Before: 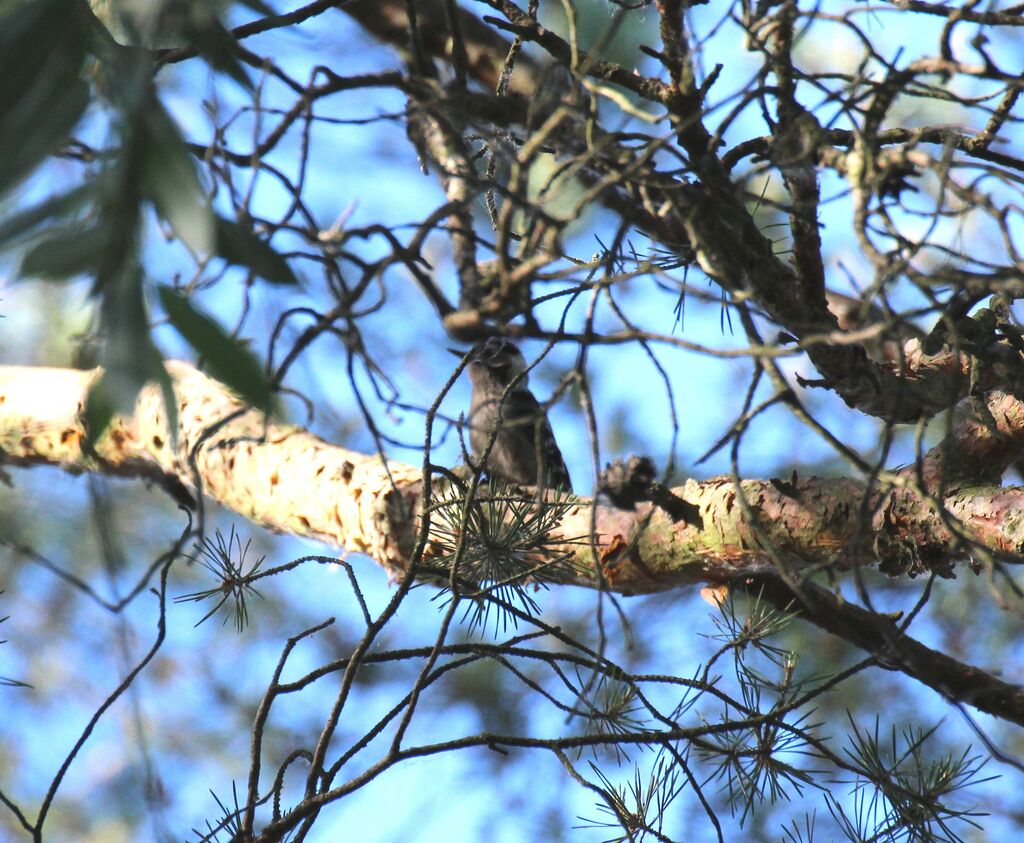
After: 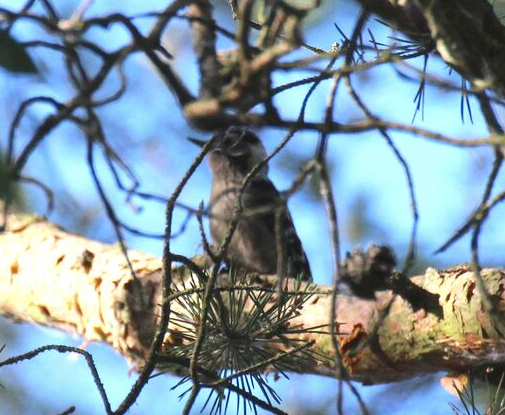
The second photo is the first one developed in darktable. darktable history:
crop: left 25.408%, top 25.095%, right 25.189%, bottom 25.562%
